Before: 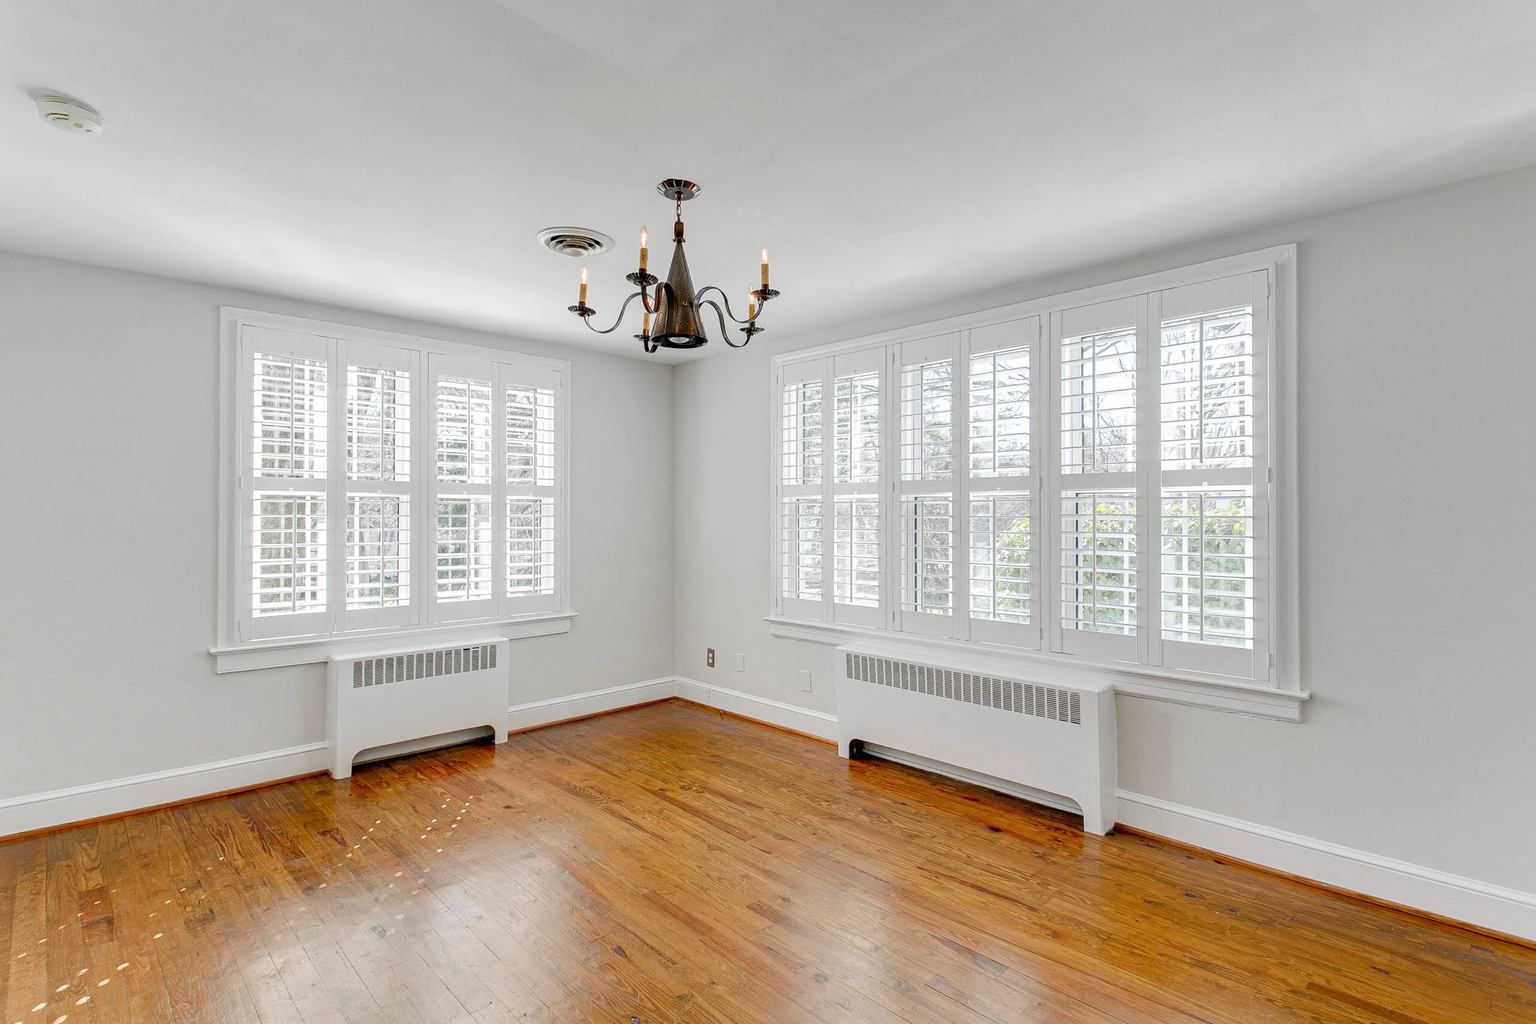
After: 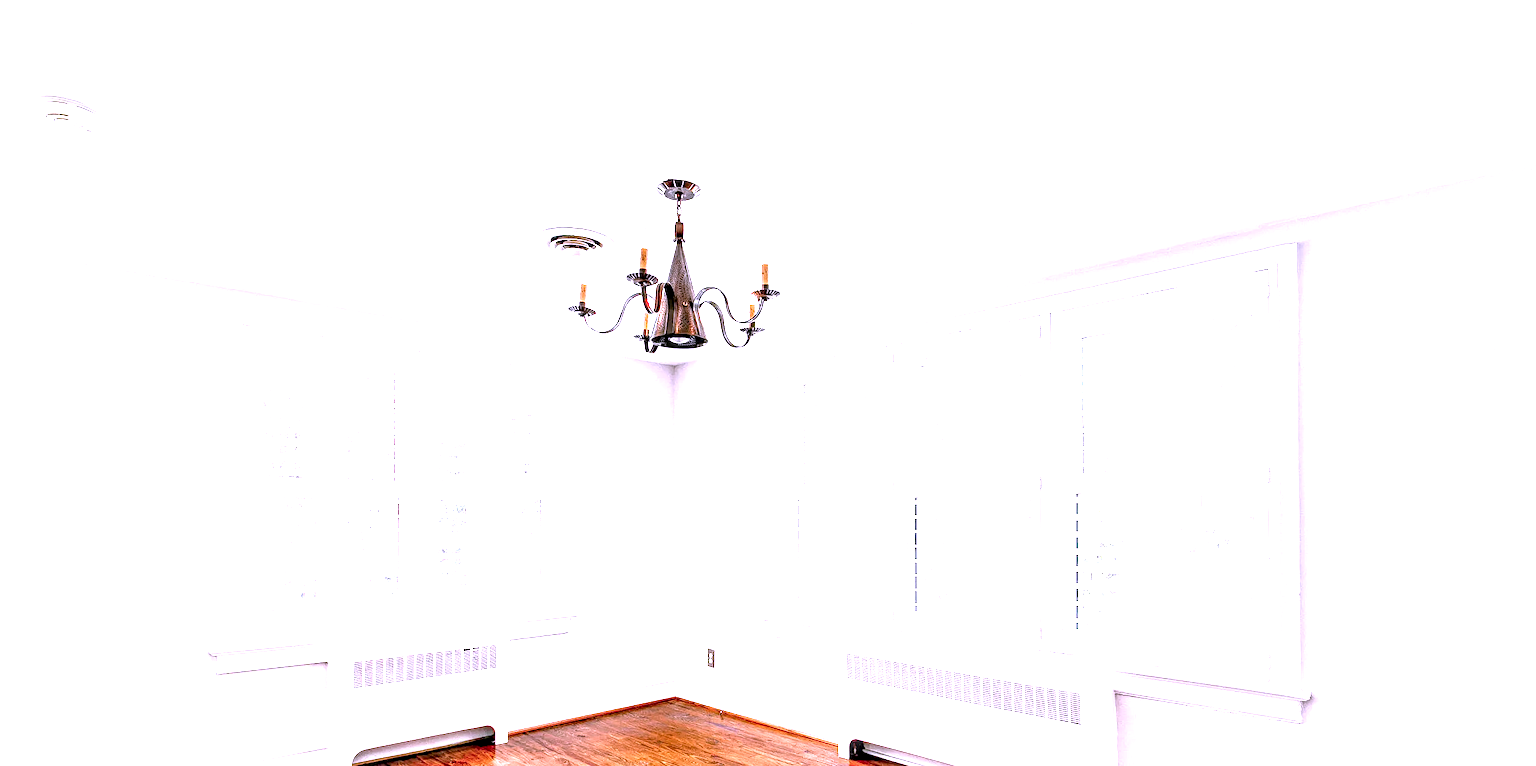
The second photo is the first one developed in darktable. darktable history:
crop: bottom 24.967%
color correction: highlights a* 15.03, highlights b* -25.07
exposure: black level correction 0.001, exposure 1.822 EV, compensate exposure bias true, compensate highlight preservation false
local contrast: highlights 19%, detail 186%
